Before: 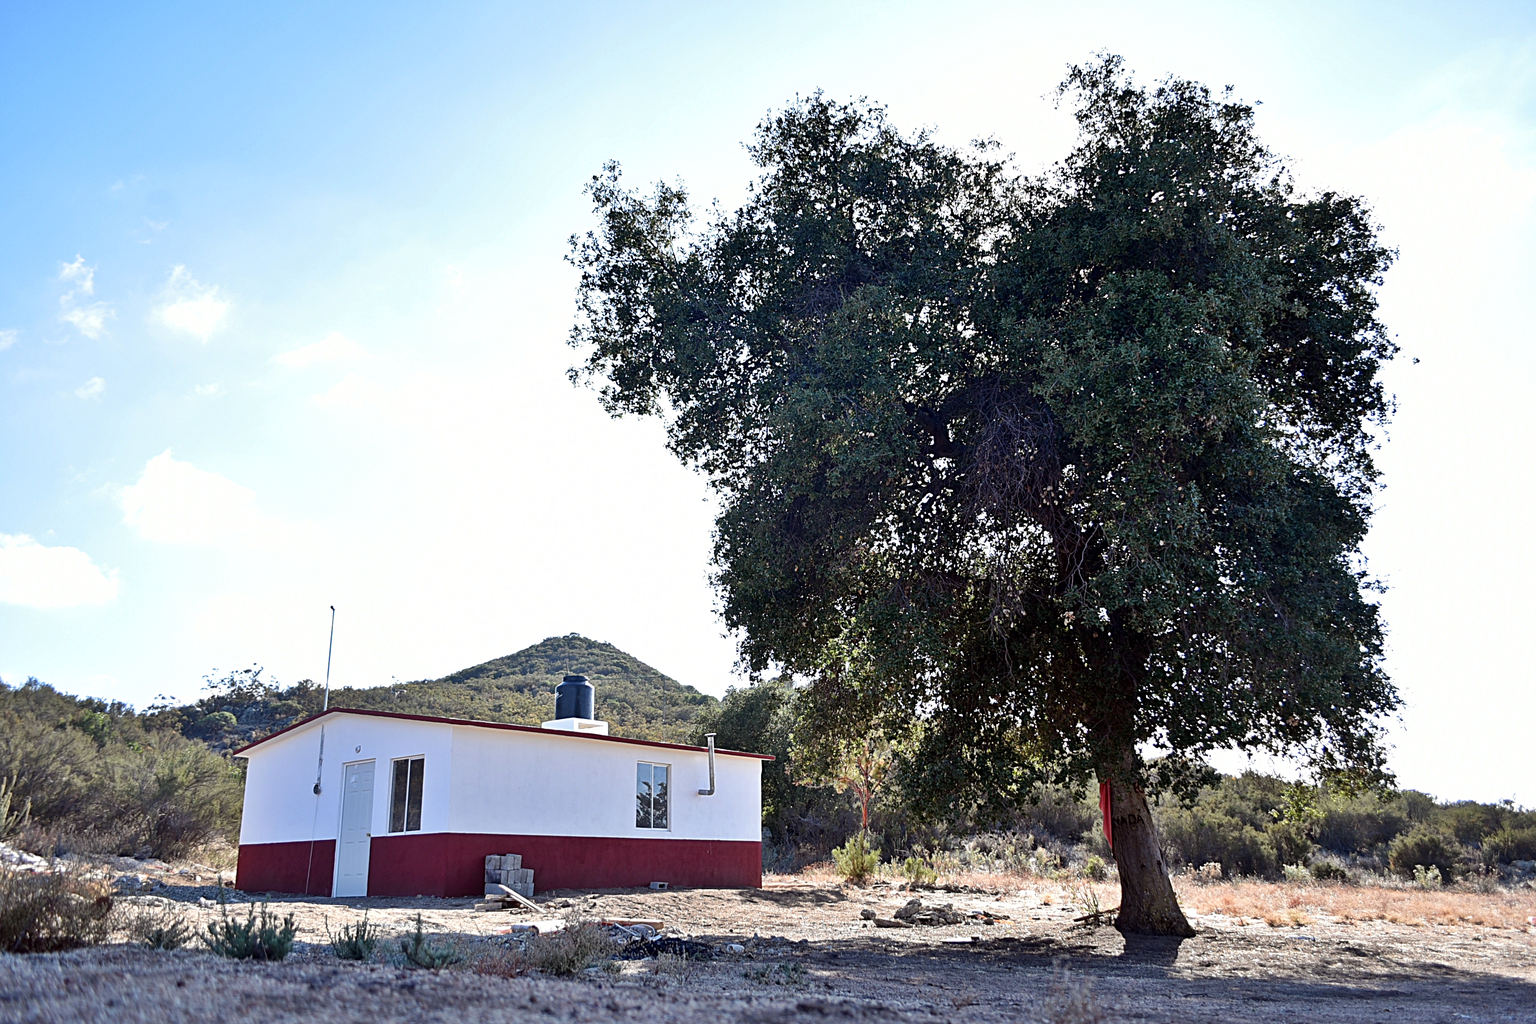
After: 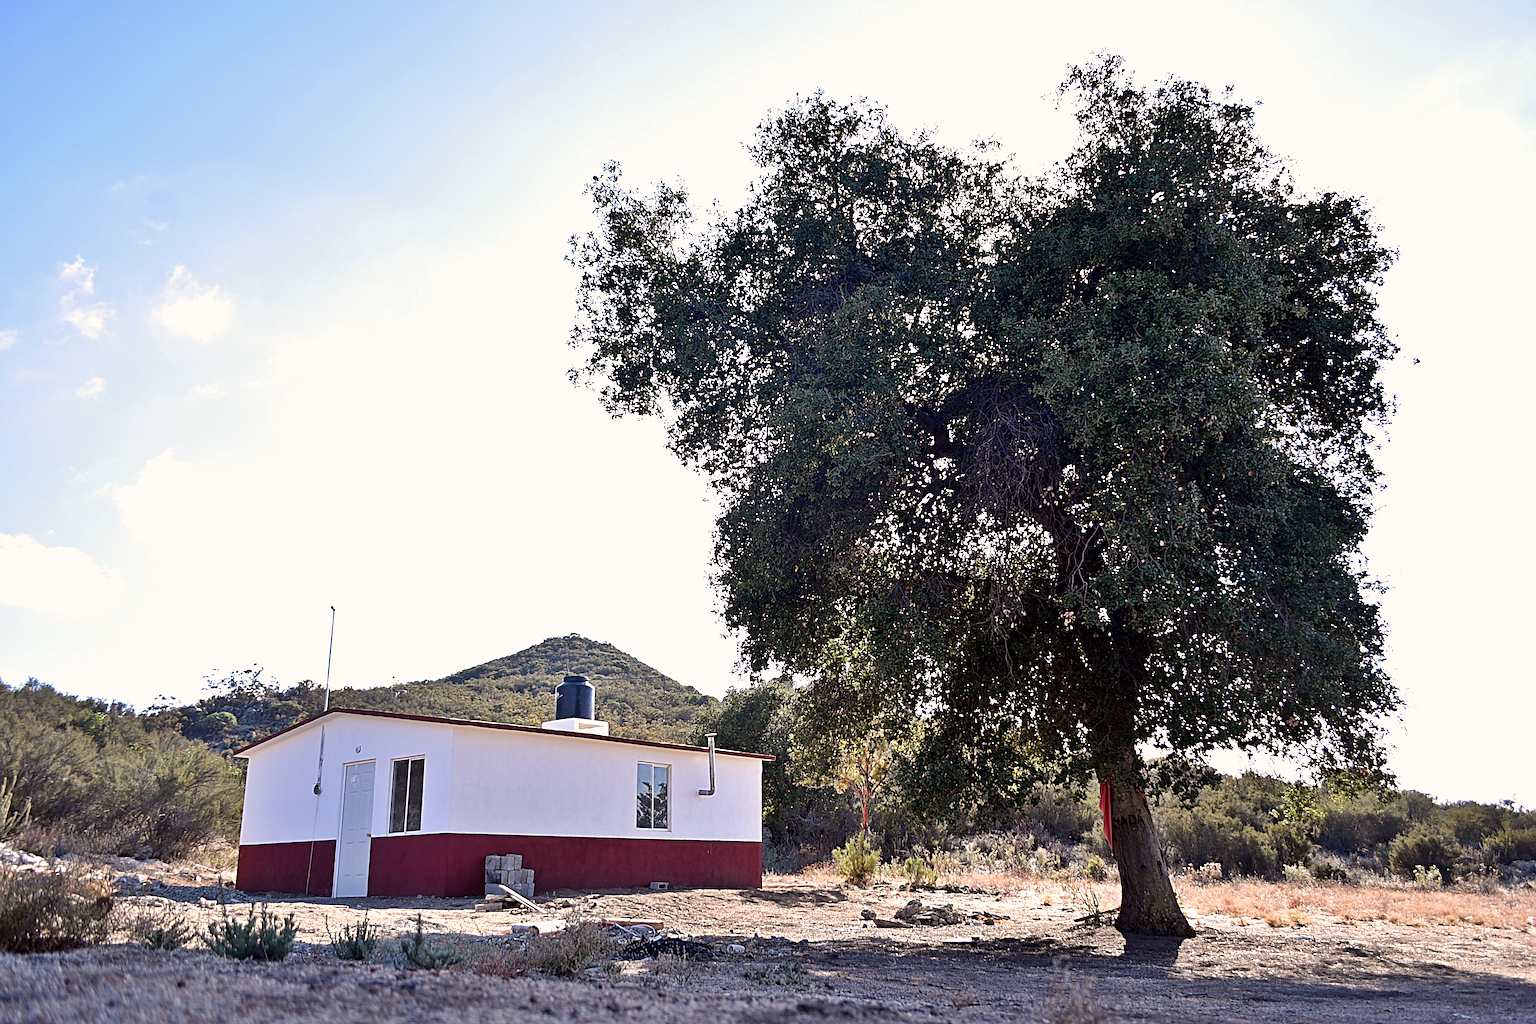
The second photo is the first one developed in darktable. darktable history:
sharpen: amount 0.495
color correction: highlights a* 5.87, highlights b* 4.81
